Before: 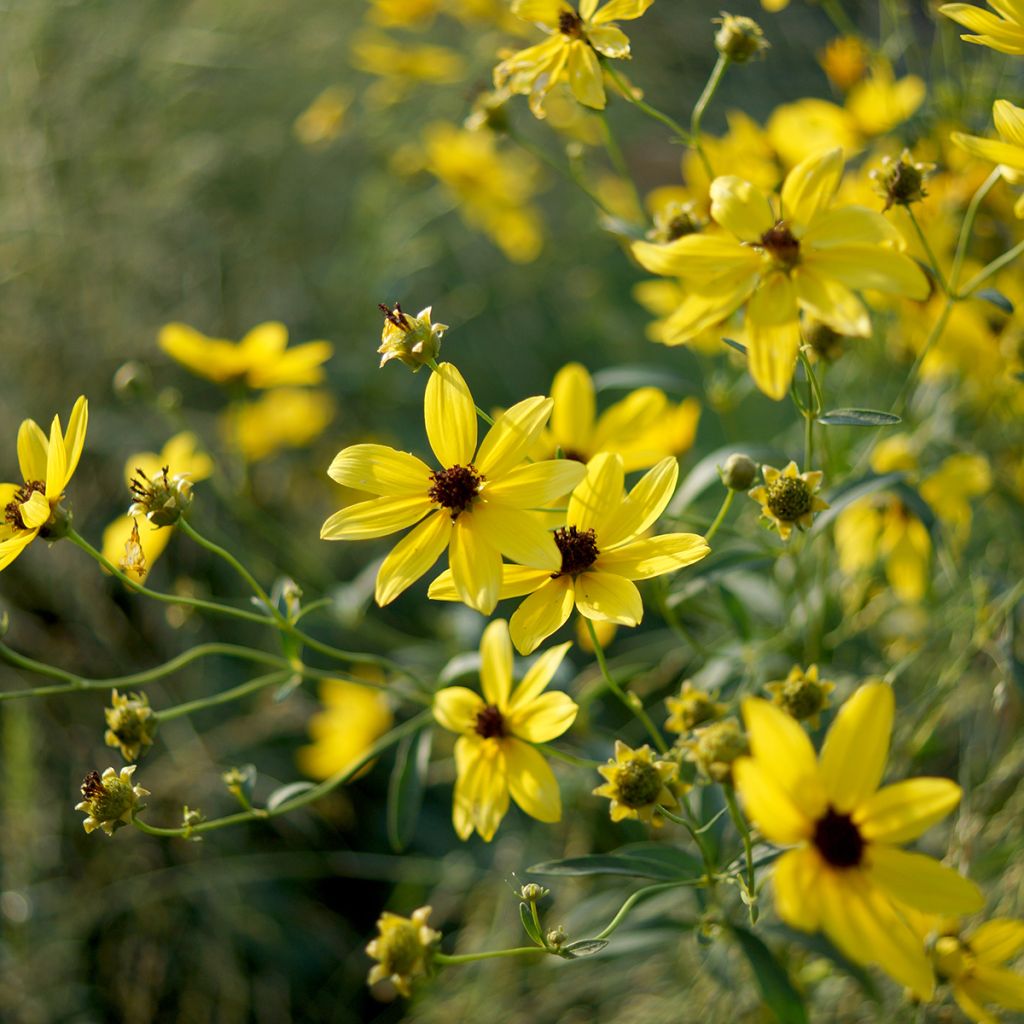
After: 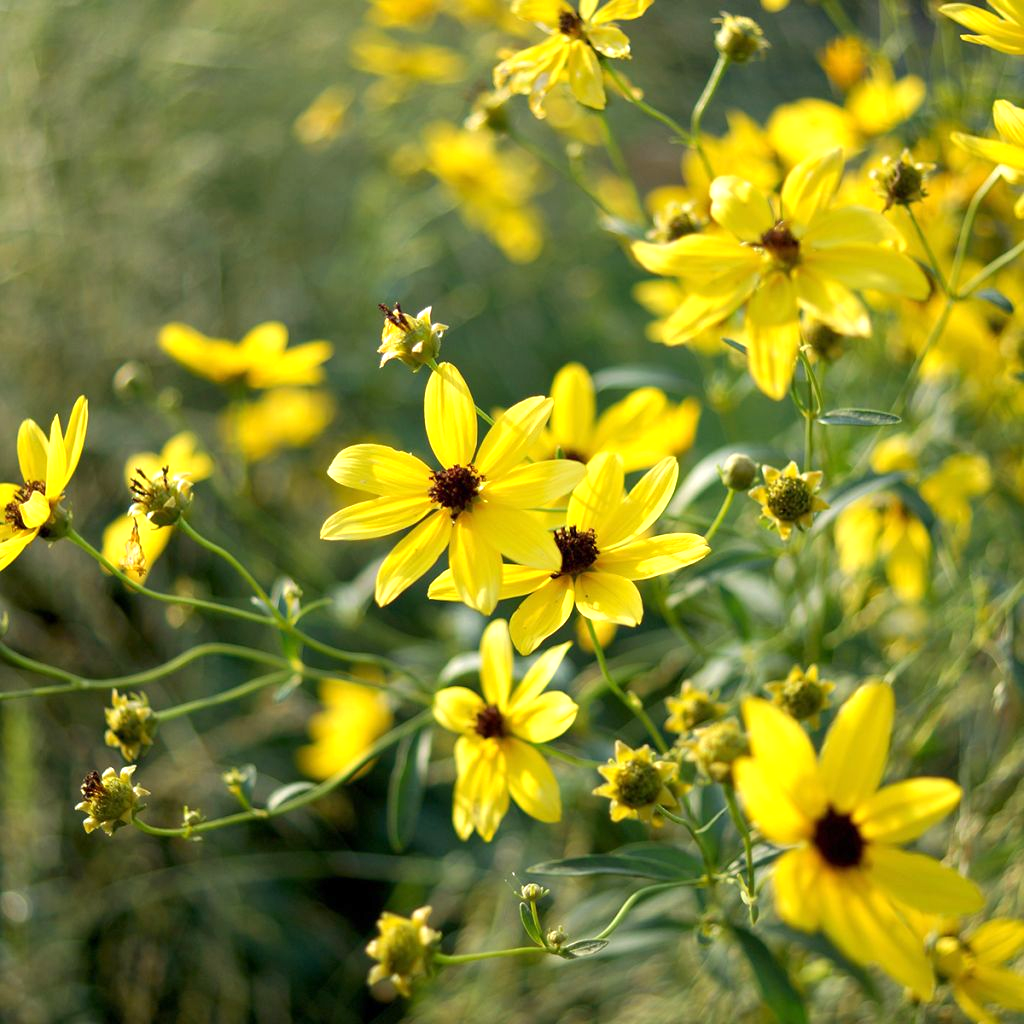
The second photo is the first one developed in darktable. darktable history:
exposure: exposure 0.602 EV, compensate highlight preservation false
